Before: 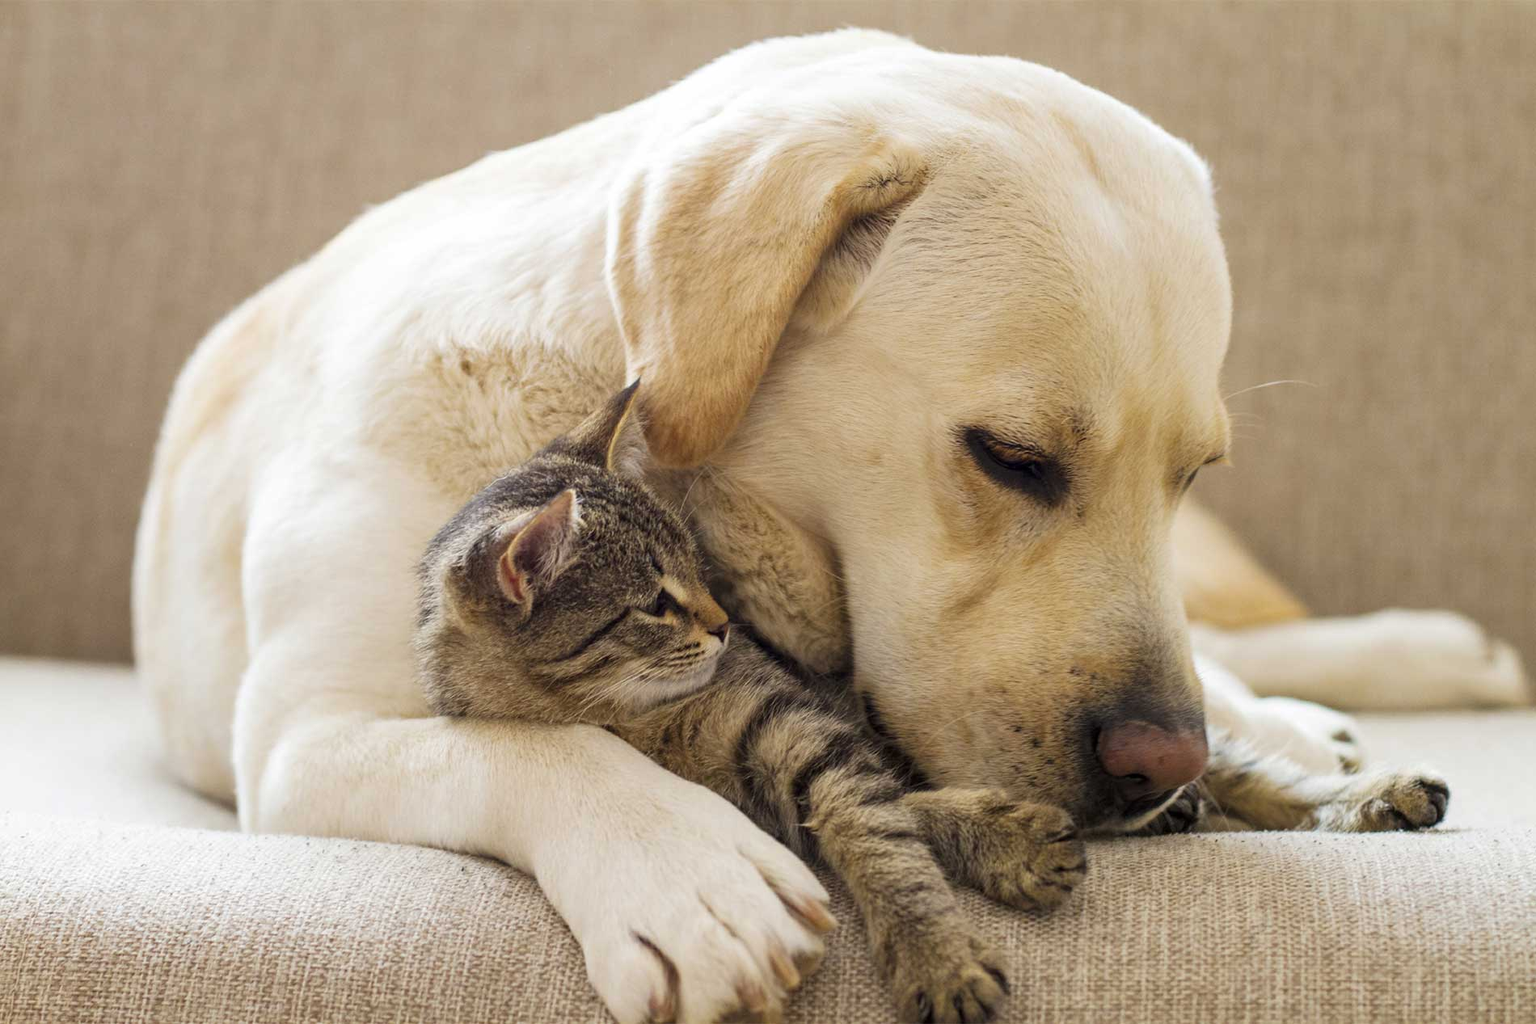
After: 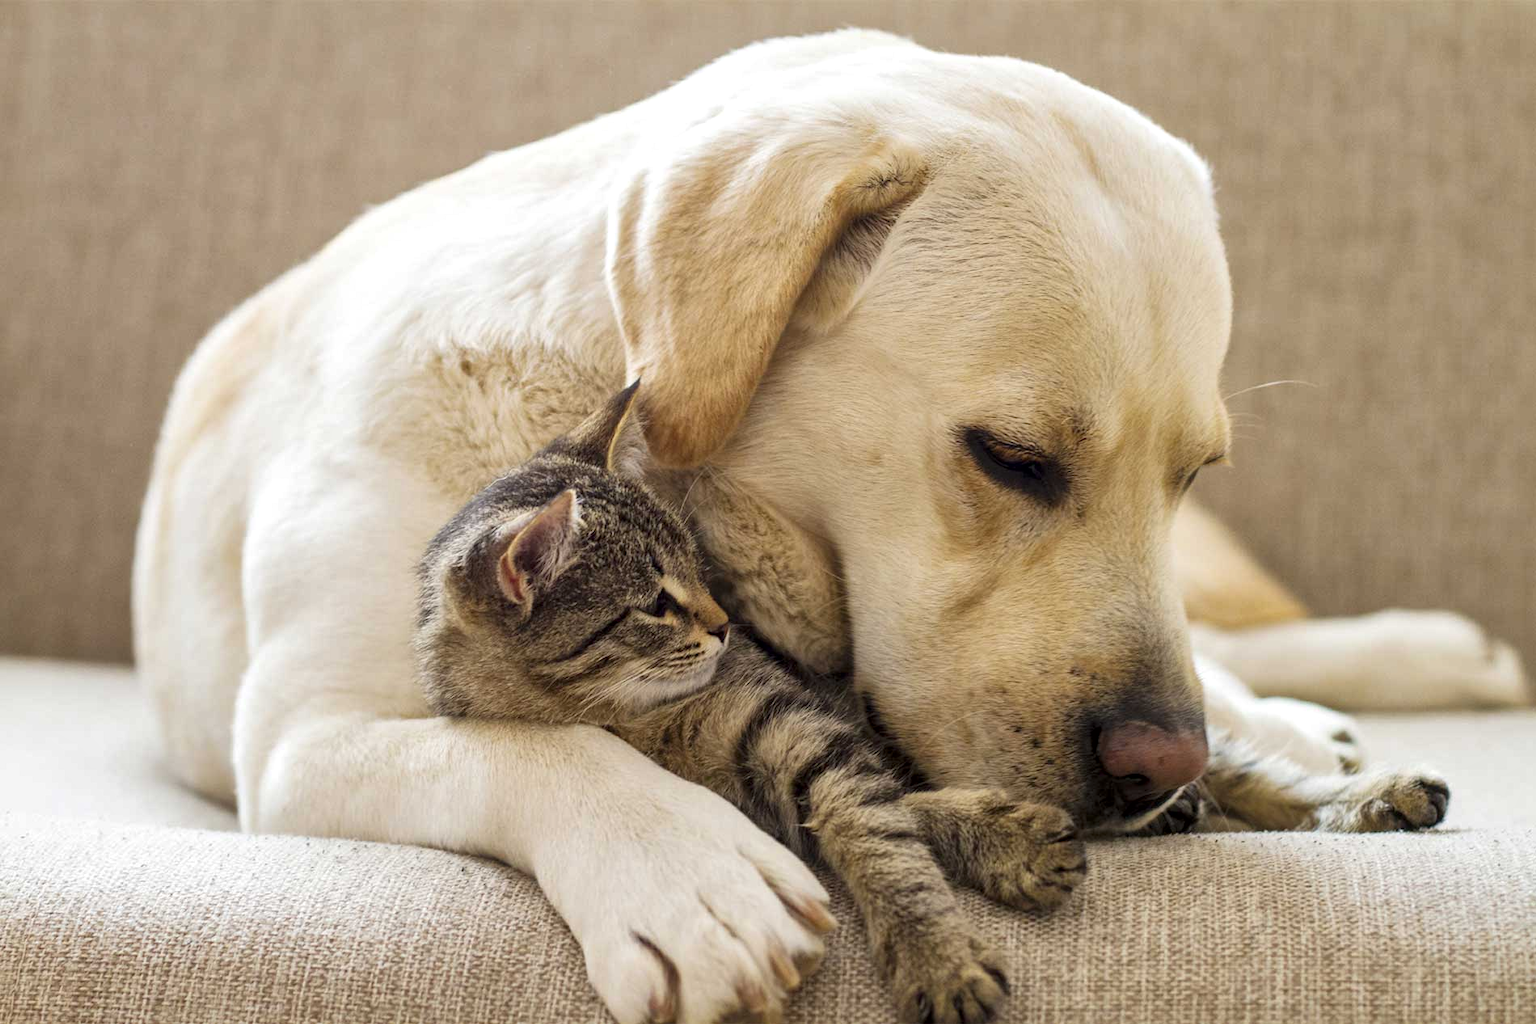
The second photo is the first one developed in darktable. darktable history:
local contrast: mode bilateral grid, contrast 20, coarseness 50, detail 132%, midtone range 0.2
tone equalizer: on, module defaults
